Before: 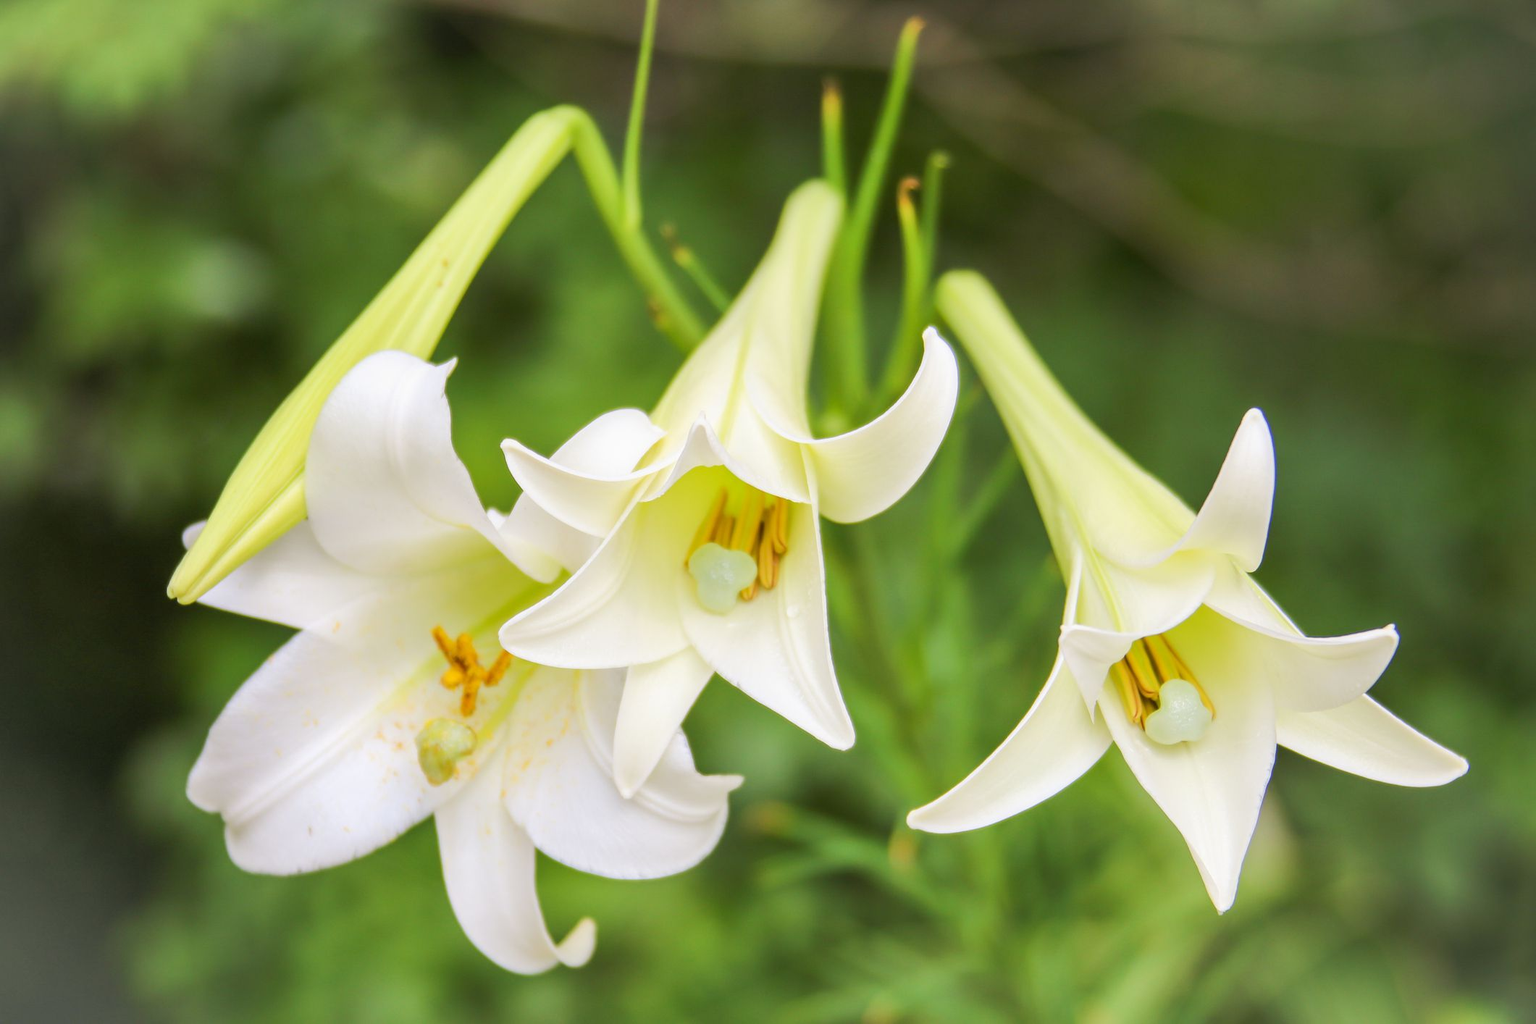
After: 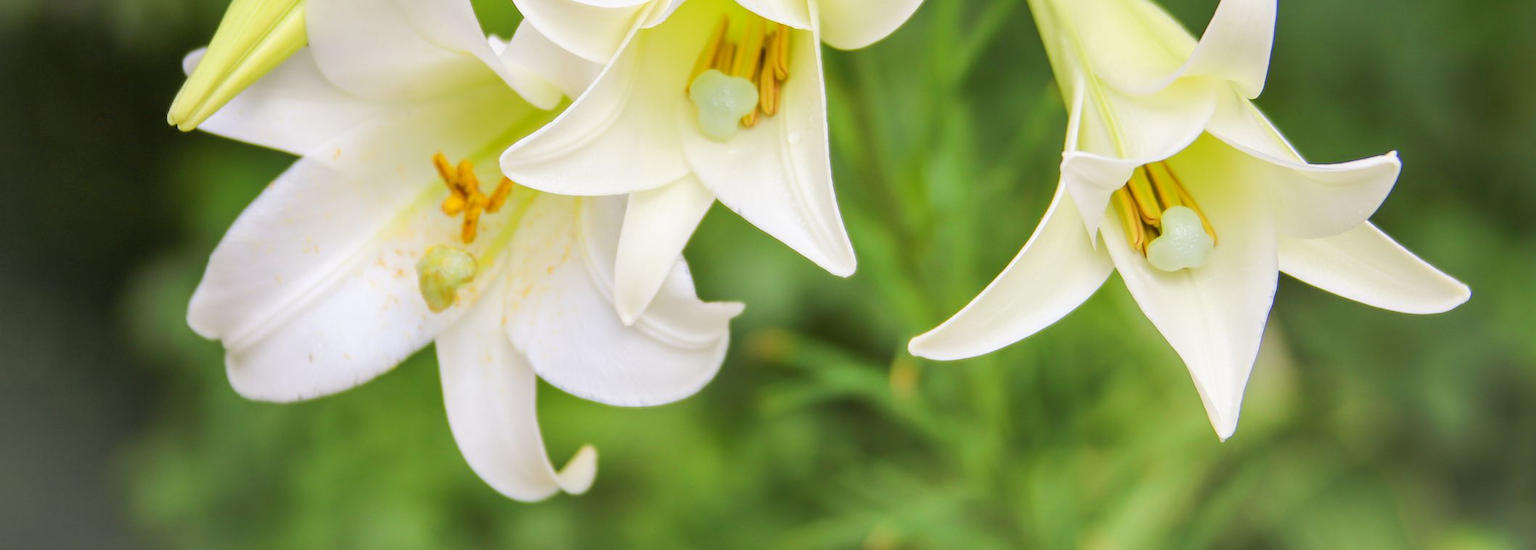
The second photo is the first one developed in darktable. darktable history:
crop and rotate: top 46.301%, right 0.116%
